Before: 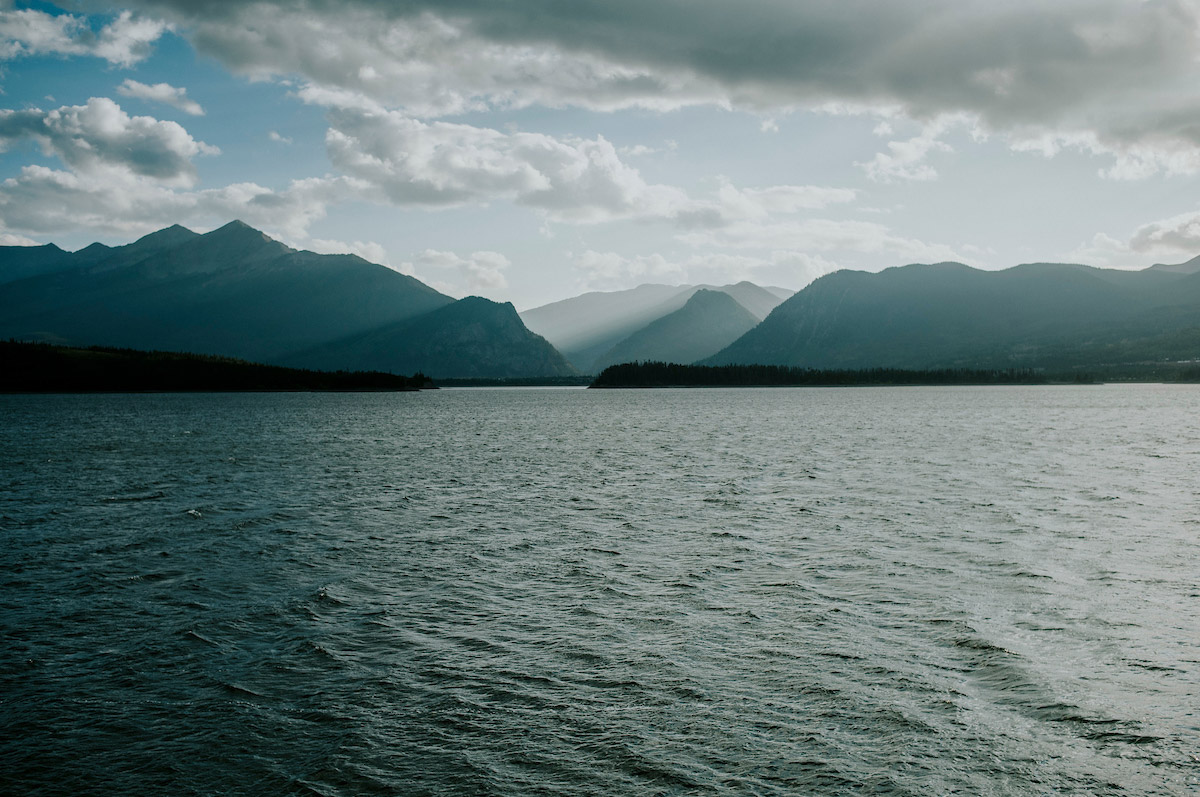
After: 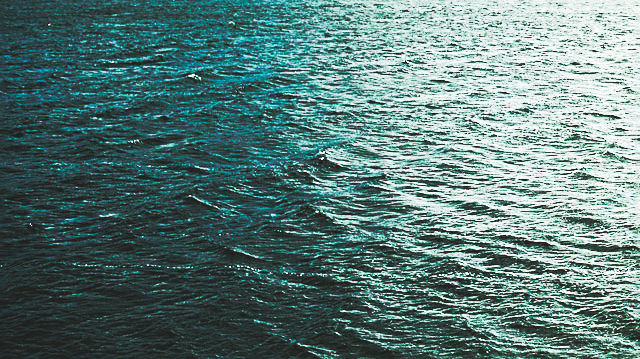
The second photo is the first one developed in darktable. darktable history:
sharpen: on, module defaults
exposure: black level correction 0.001, exposure 0.5 EV, compensate exposure bias true, compensate highlight preservation false
base curve: curves: ch0 [(0, 0.015) (0.085, 0.116) (0.134, 0.298) (0.19, 0.545) (0.296, 0.764) (0.599, 0.982) (1, 1)], preserve colors none
crop and rotate: top 54.778%, right 46.61%, bottom 0.159%
